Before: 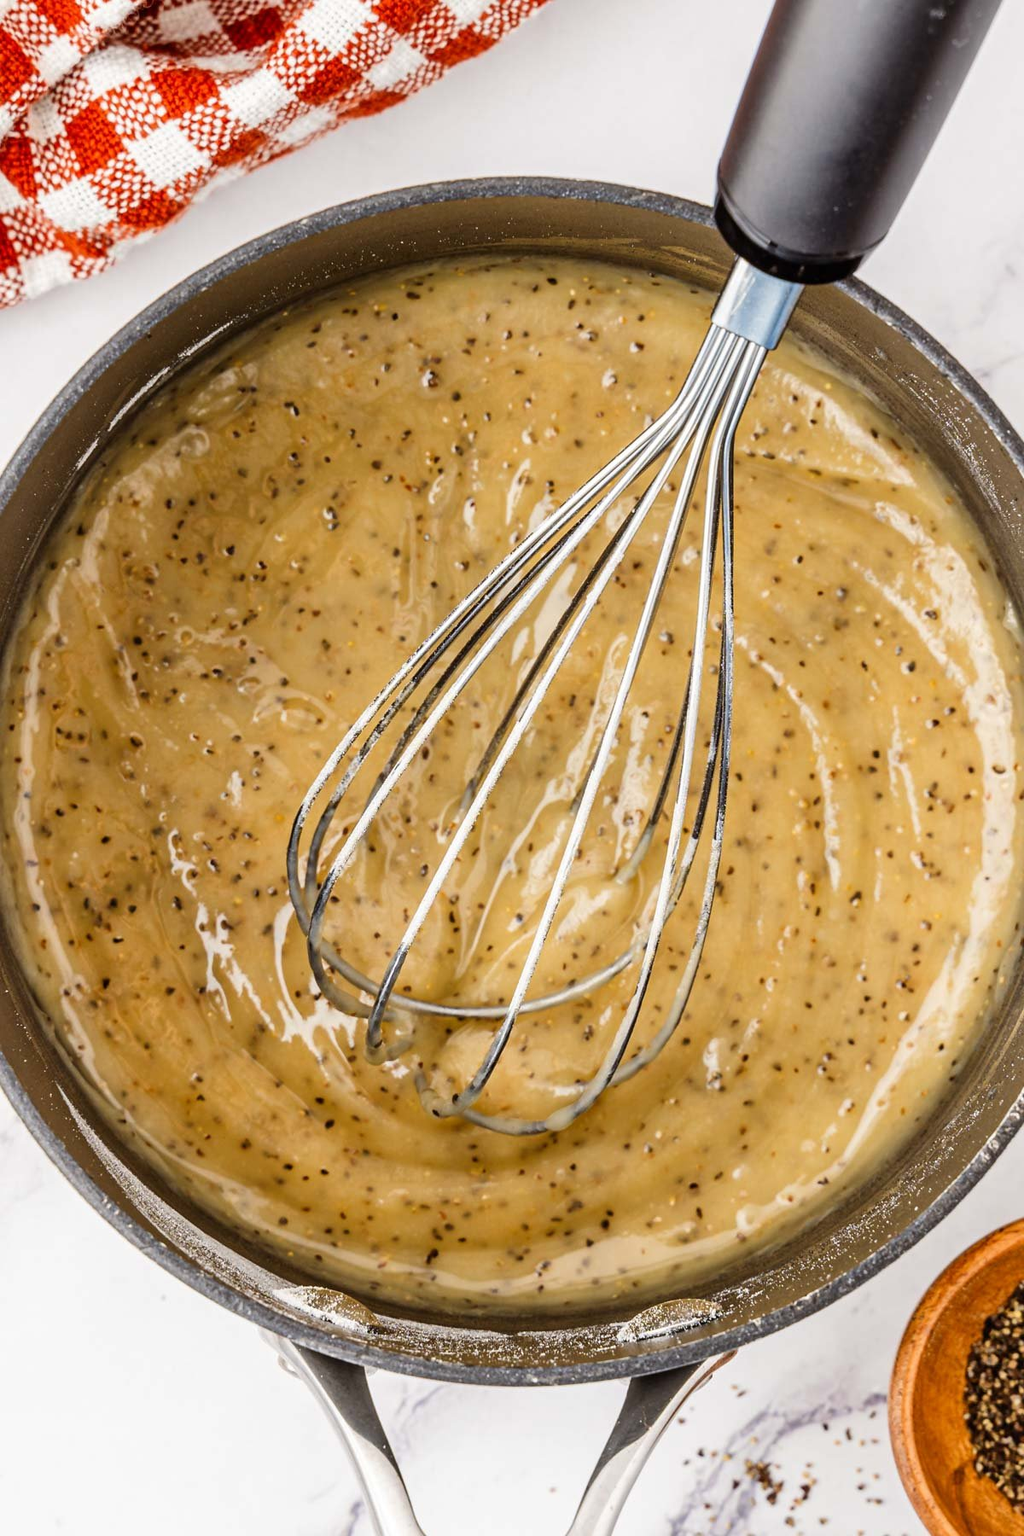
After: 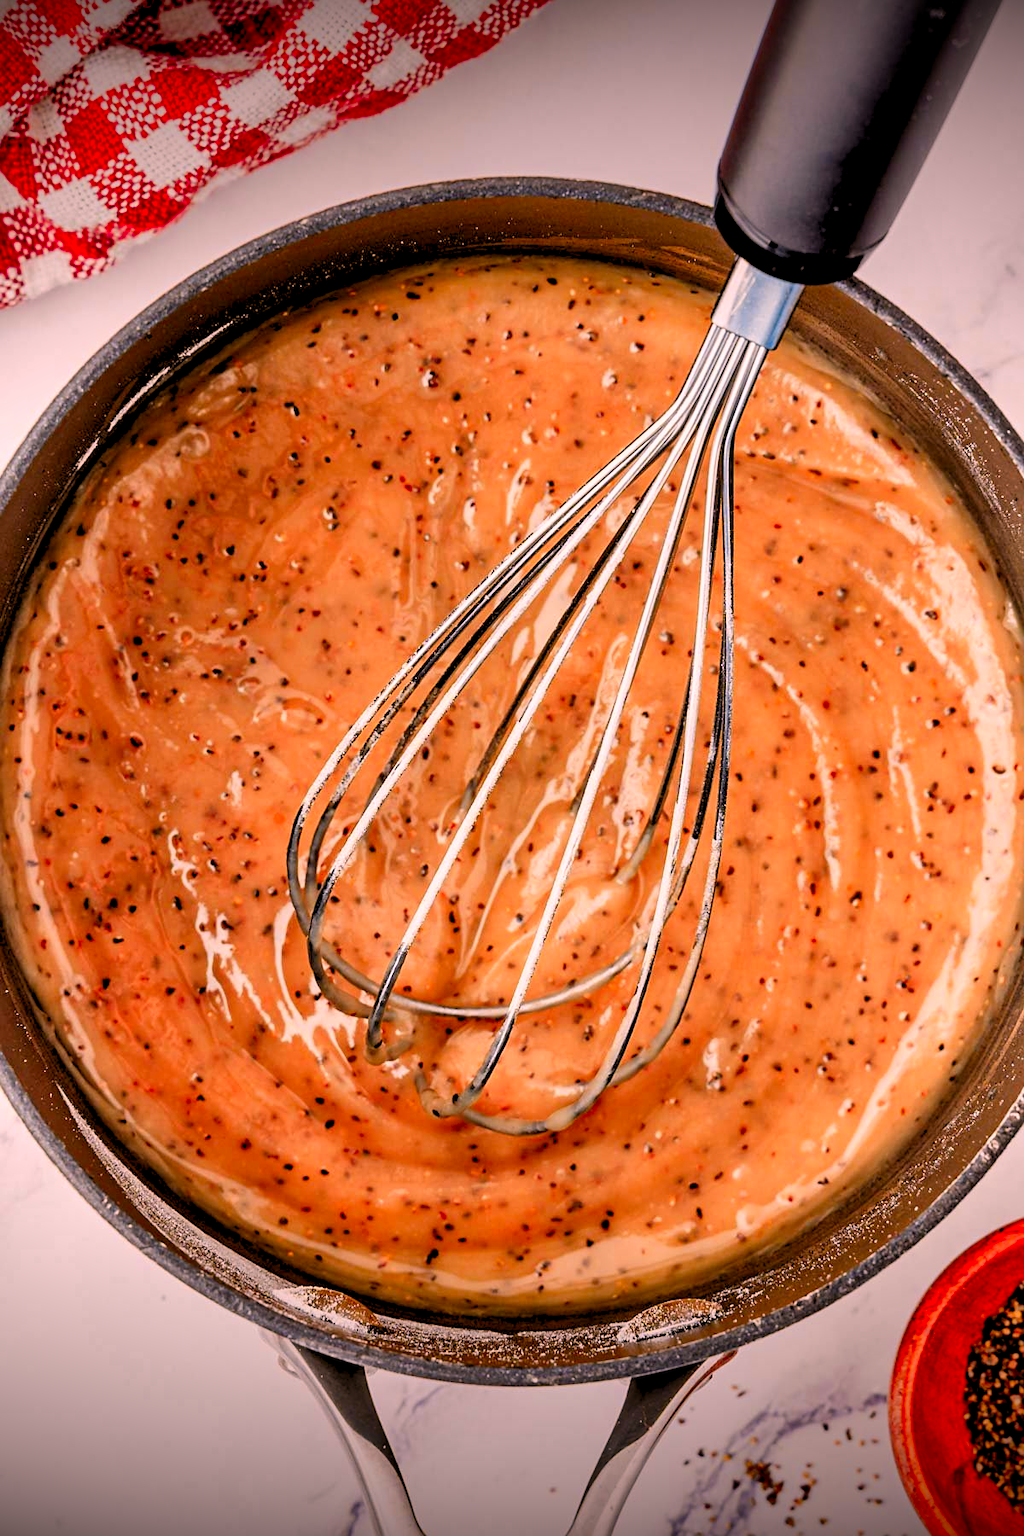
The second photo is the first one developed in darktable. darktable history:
color correction: highlights a* 12.23, highlights b* 5.41
sharpen: amount 0.2
color zones: curves: ch1 [(0.263, 0.53) (0.376, 0.287) (0.487, 0.512) (0.748, 0.547) (1, 0.513)]; ch2 [(0.262, 0.45) (0.751, 0.477)], mix 31.98%
contrast brightness saturation: contrast 0.1, brightness -0.26, saturation 0.14
shadows and highlights: soften with gaussian
vignetting: fall-off start 98.29%, fall-off radius 100%, brightness -1, saturation 0.5, width/height ratio 1.428
rgb levels: levels [[0.027, 0.429, 0.996], [0, 0.5, 1], [0, 0.5, 1]]
